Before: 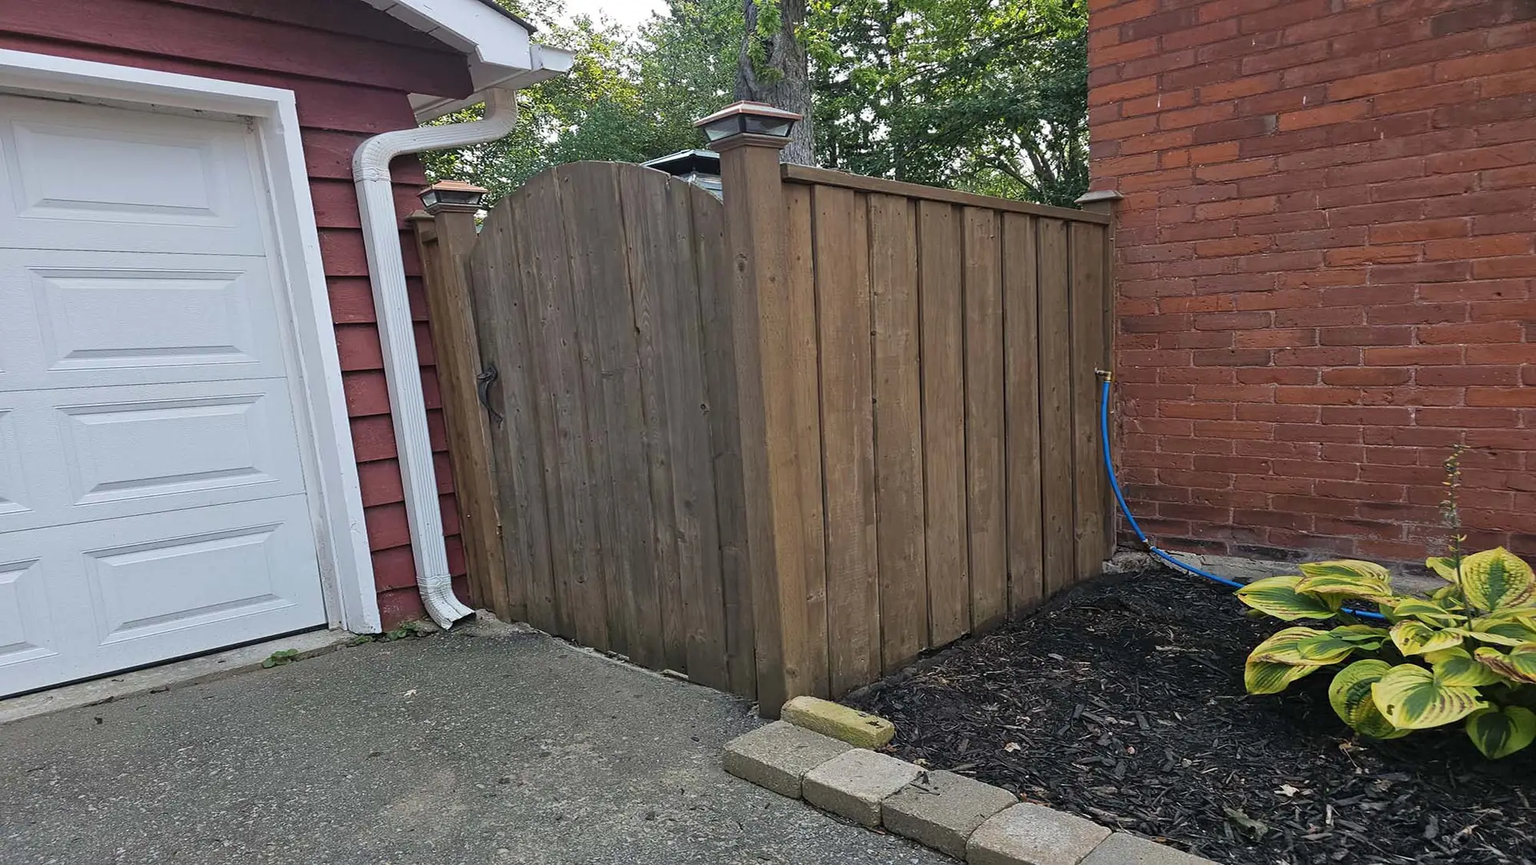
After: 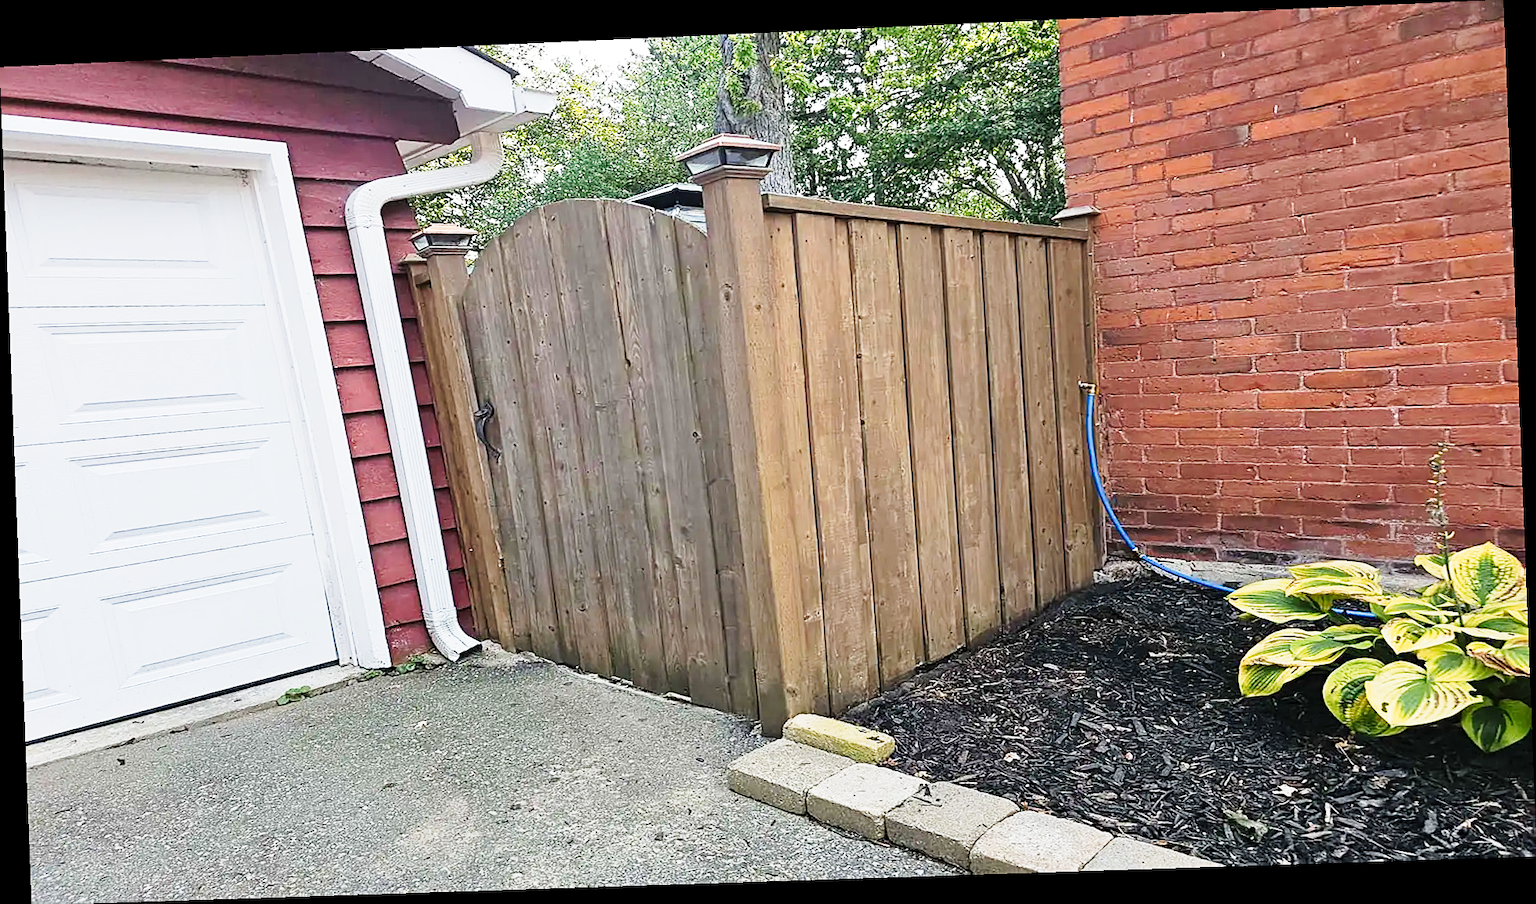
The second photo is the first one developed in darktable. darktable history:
sharpen: on, module defaults
tone curve: curves: ch0 [(0, 0) (0.003, 0.003) (0.011, 0.012) (0.025, 0.027) (0.044, 0.048) (0.069, 0.074) (0.1, 0.117) (0.136, 0.177) (0.177, 0.246) (0.224, 0.324) (0.277, 0.422) (0.335, 0.531) (0.399, 0.633) (0.468, 0.733) (0.543, 0.824) (0.623, 0.895) (0.709, 0.938) (0.801, 0.961) (0.898, 0.98) (1, 1)], preserve colors none
rotate and perspective: rotation -2.22°, lens shift (horizontal) -0.022, automatic cropping off
